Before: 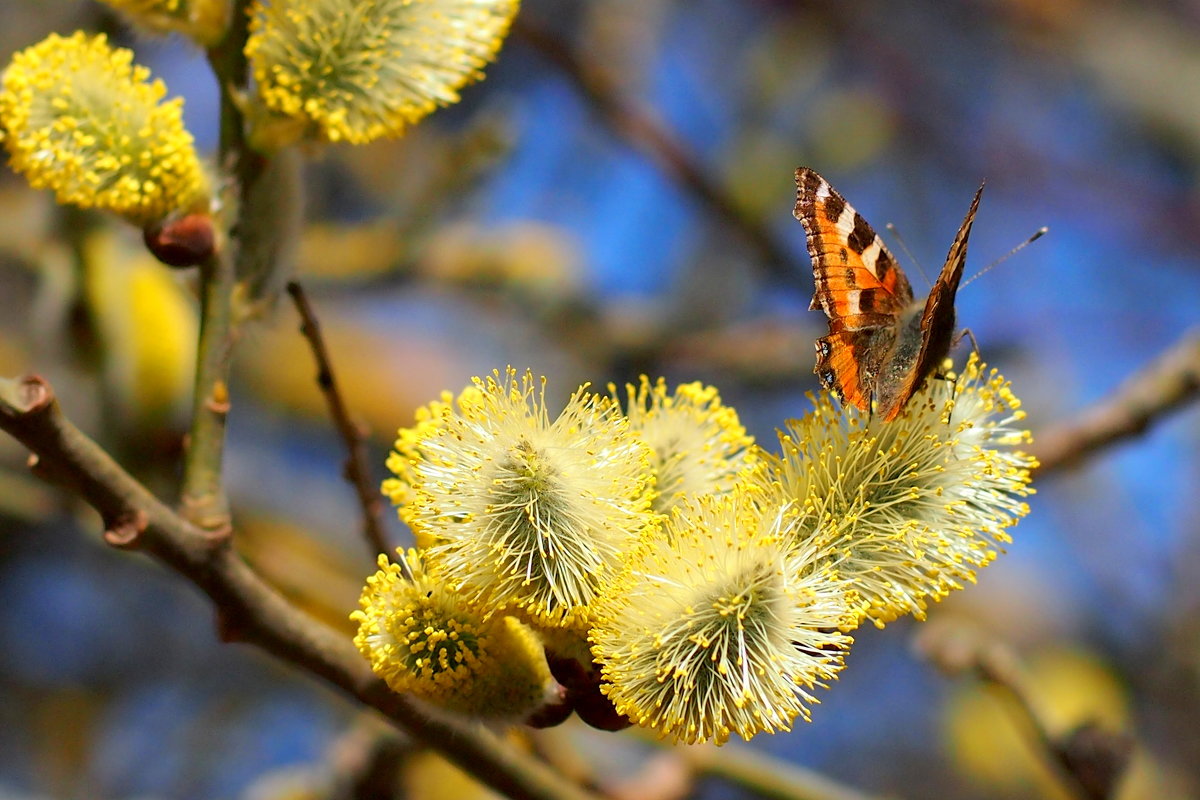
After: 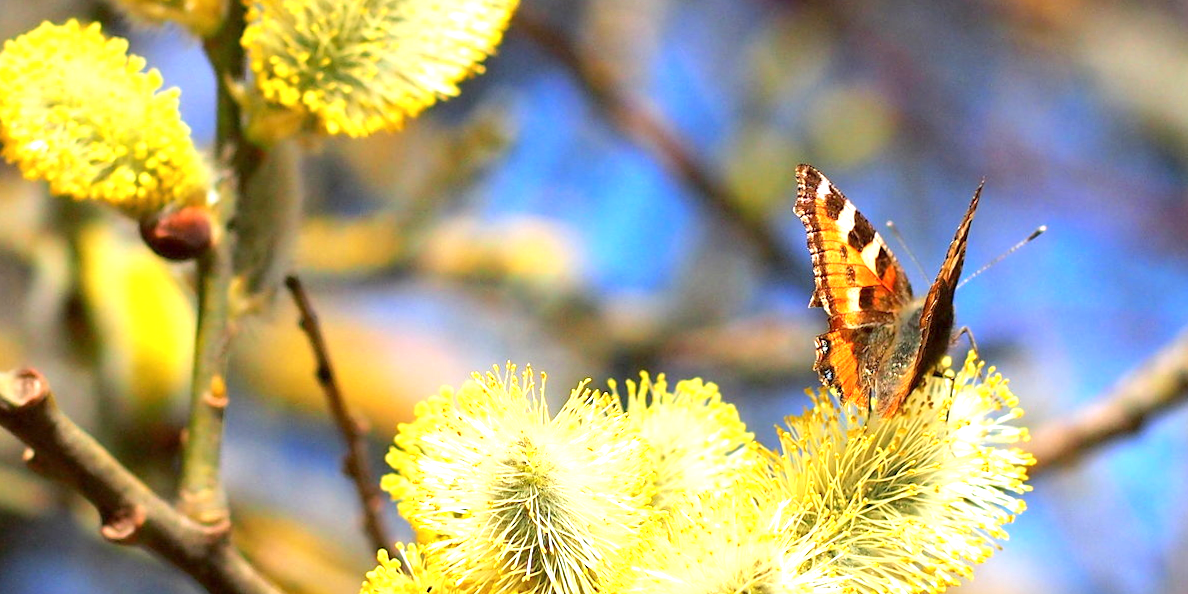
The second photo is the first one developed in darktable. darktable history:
crop: bottom 24.967%
rotate and perspective: rotation 0.174°, lens shift (vertical) 0.013, lens shift (horizontal) 0.019, shear 0.001, automatic cropping original format, crop left 0.007, crop right 0.991, crop top 0.016, crop bottom 0.997
color correction: saturation 0.99
exposure: exposure 1.137 EV, compensate highlight preservation false
